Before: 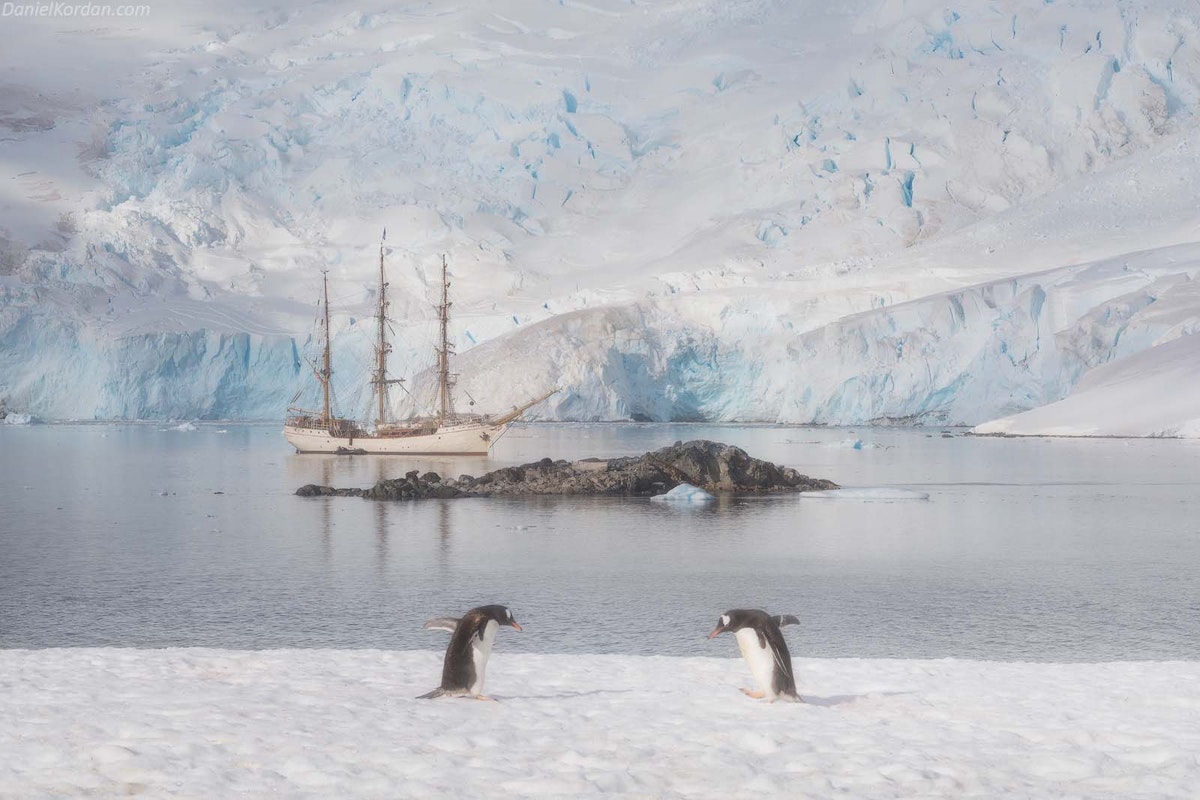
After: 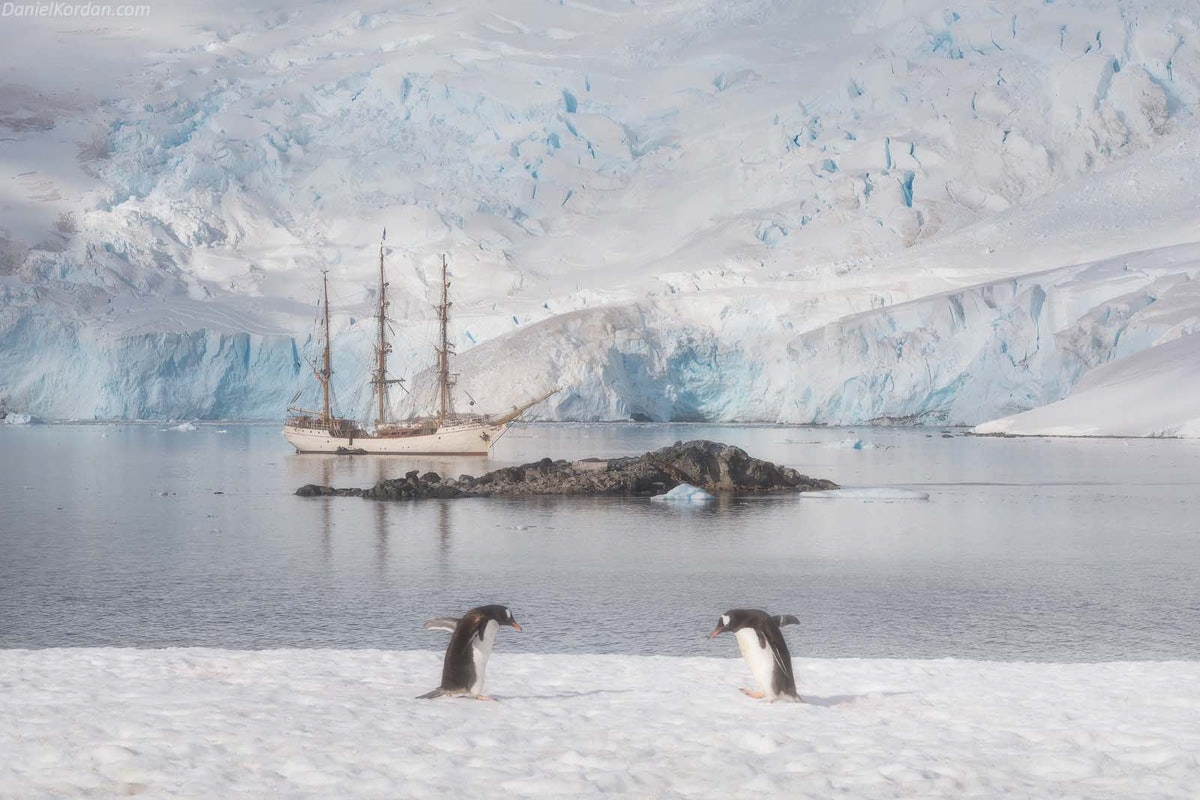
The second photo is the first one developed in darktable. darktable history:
local contrast: mode bilateral grid, contrast 20, coarseness 50, detail 120%, midtone range 0.2
